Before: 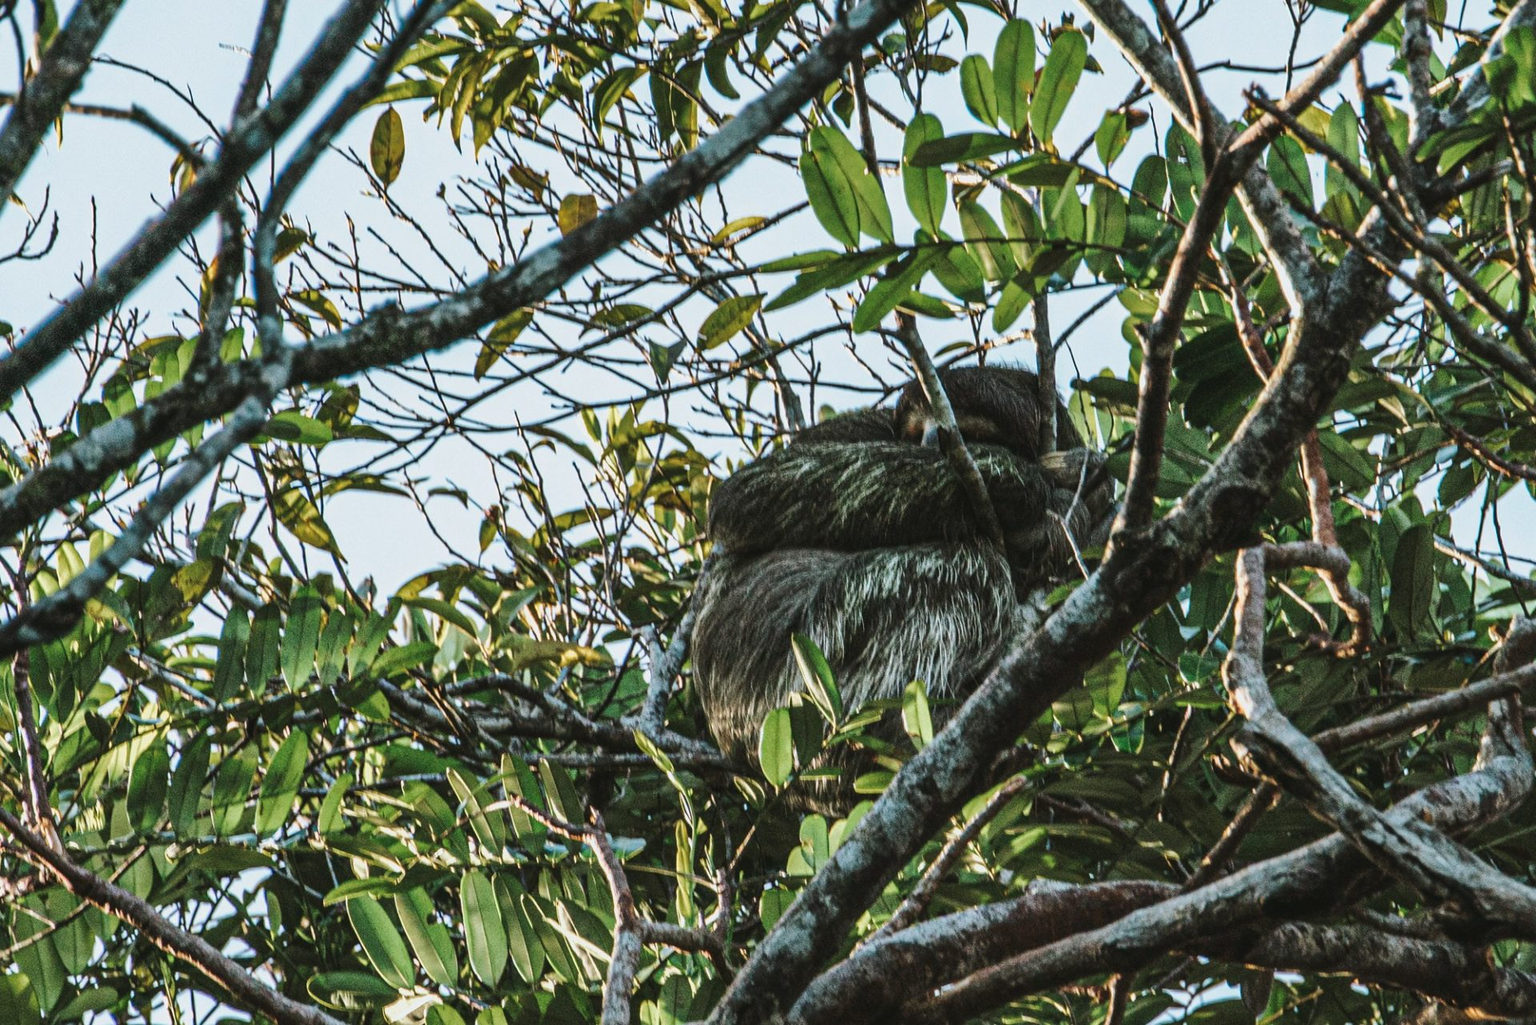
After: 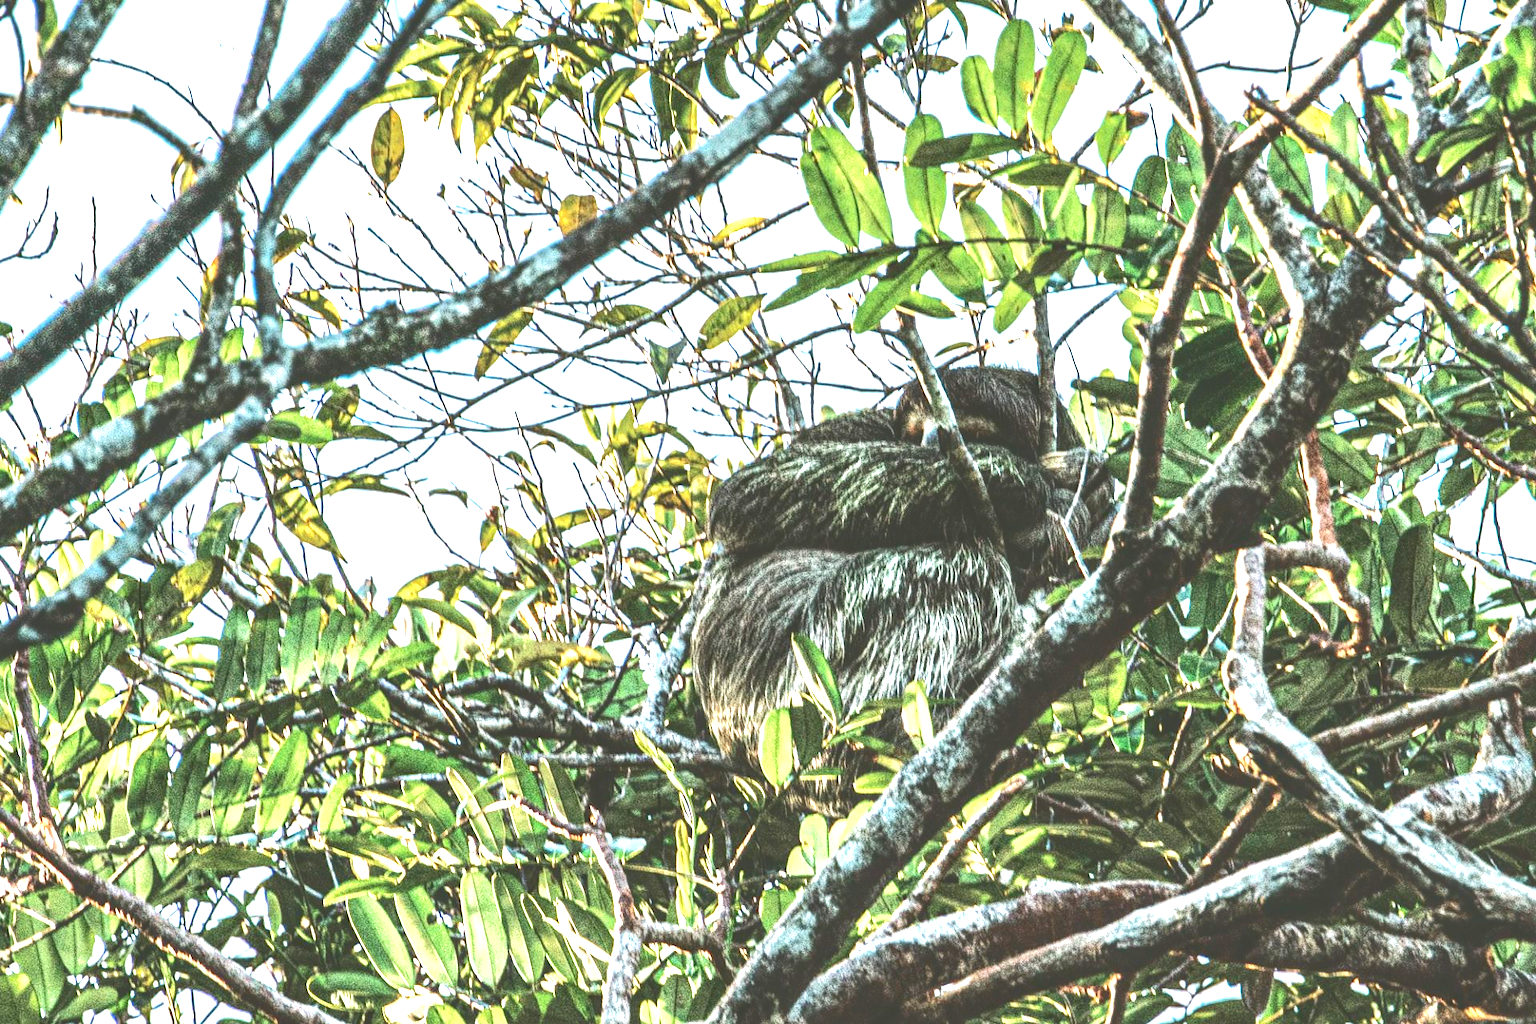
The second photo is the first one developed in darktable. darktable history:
tone curve: curves: ch0 [(0, 0) (0.003, 0.299) (0.011, 0.299) (0.025, 0.299) (0.044, 0.299) (0.069, 0.3) (0.1, 0.306) (0.136, 0.316) (0.177, 0.326) (0.224, 0.338) (0.277, 0.366) (0.335, 0.406) (0.399, 0.462) (0.468, 0.533) (0.543, 0.607) (0.623, 0.7) (0.709, 0.775) (0.801, 0.843) (0.898, 0.903) (1, 1)], color space Lab, independent channels, preserve colors none
local contrast: highlights 100%, shadows 103%, detail 200%, midtone range 0.2
exposure: black level correction 0, exposure 1.634 EV, compensate highlight preservation false
